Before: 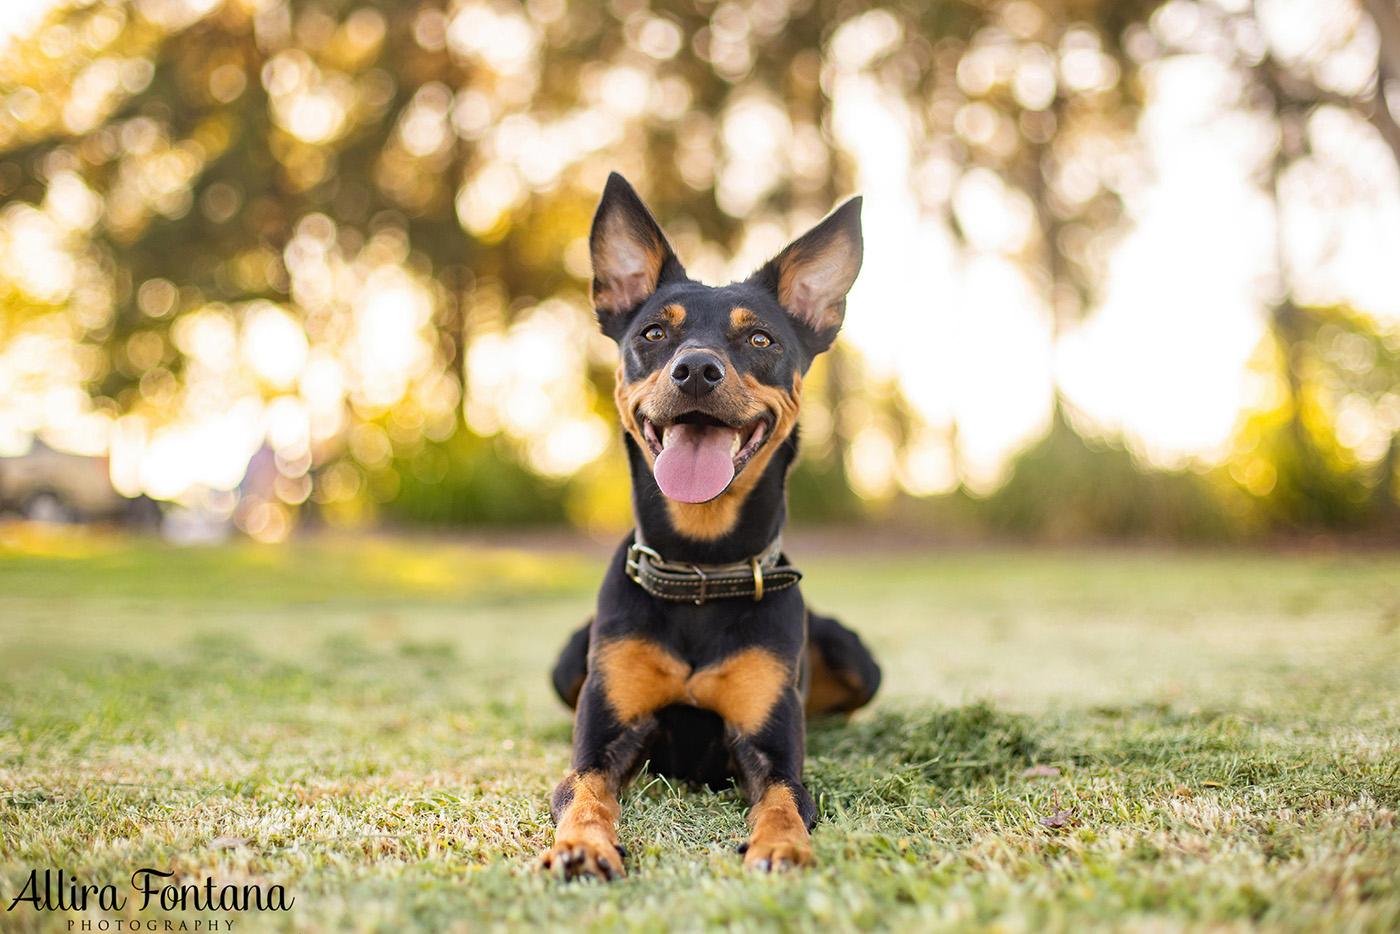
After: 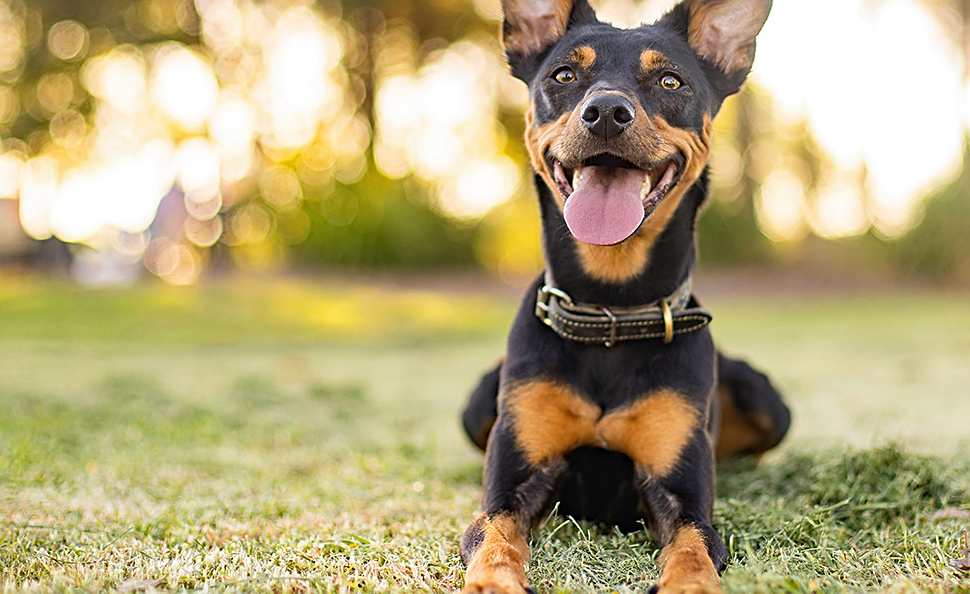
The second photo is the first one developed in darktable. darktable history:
crop: left 6.488%, top 27.668%, right 24.183%, bottom 8.656%
sharpen: on, module defaults
